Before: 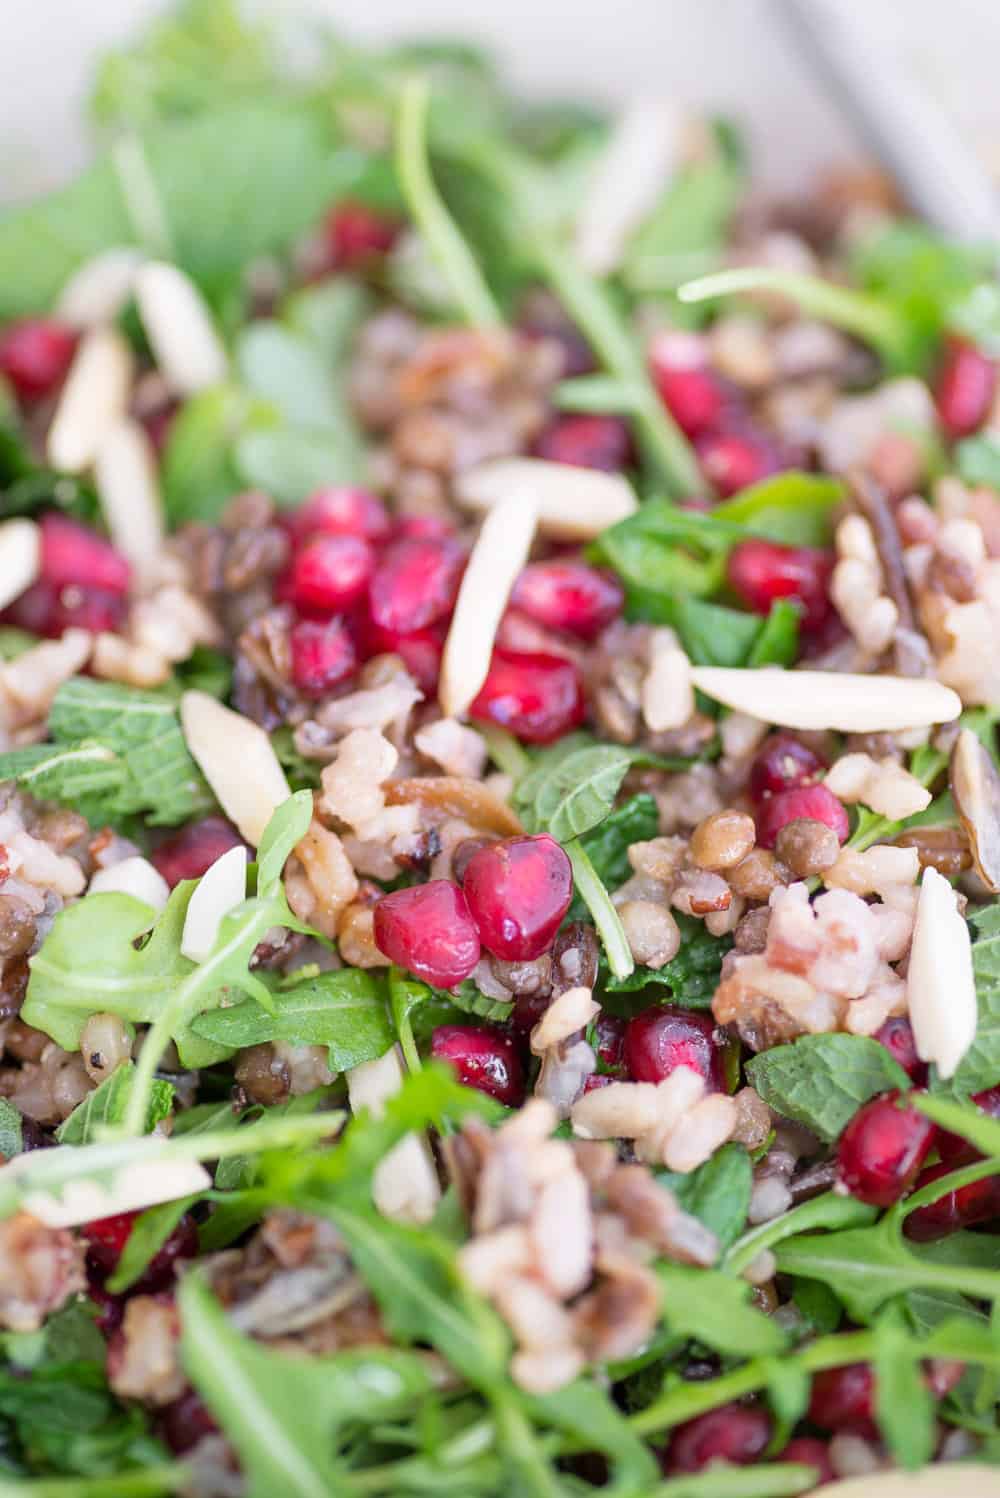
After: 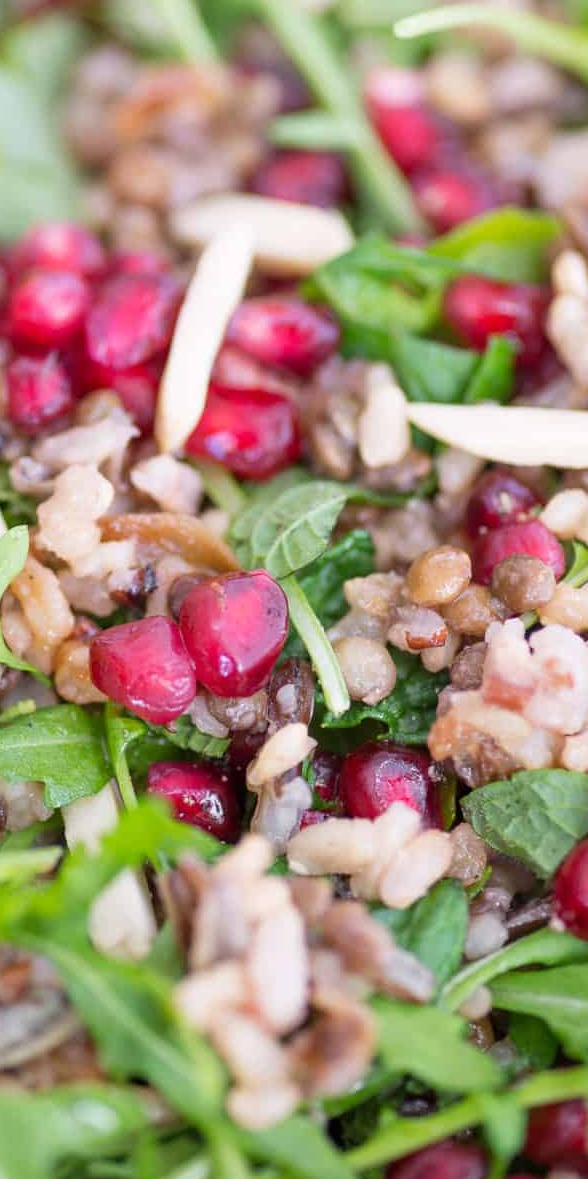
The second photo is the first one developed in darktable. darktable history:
crop and rotate: left 28.405%, top 17.673%, right 12.752%, bottom 3.565%
